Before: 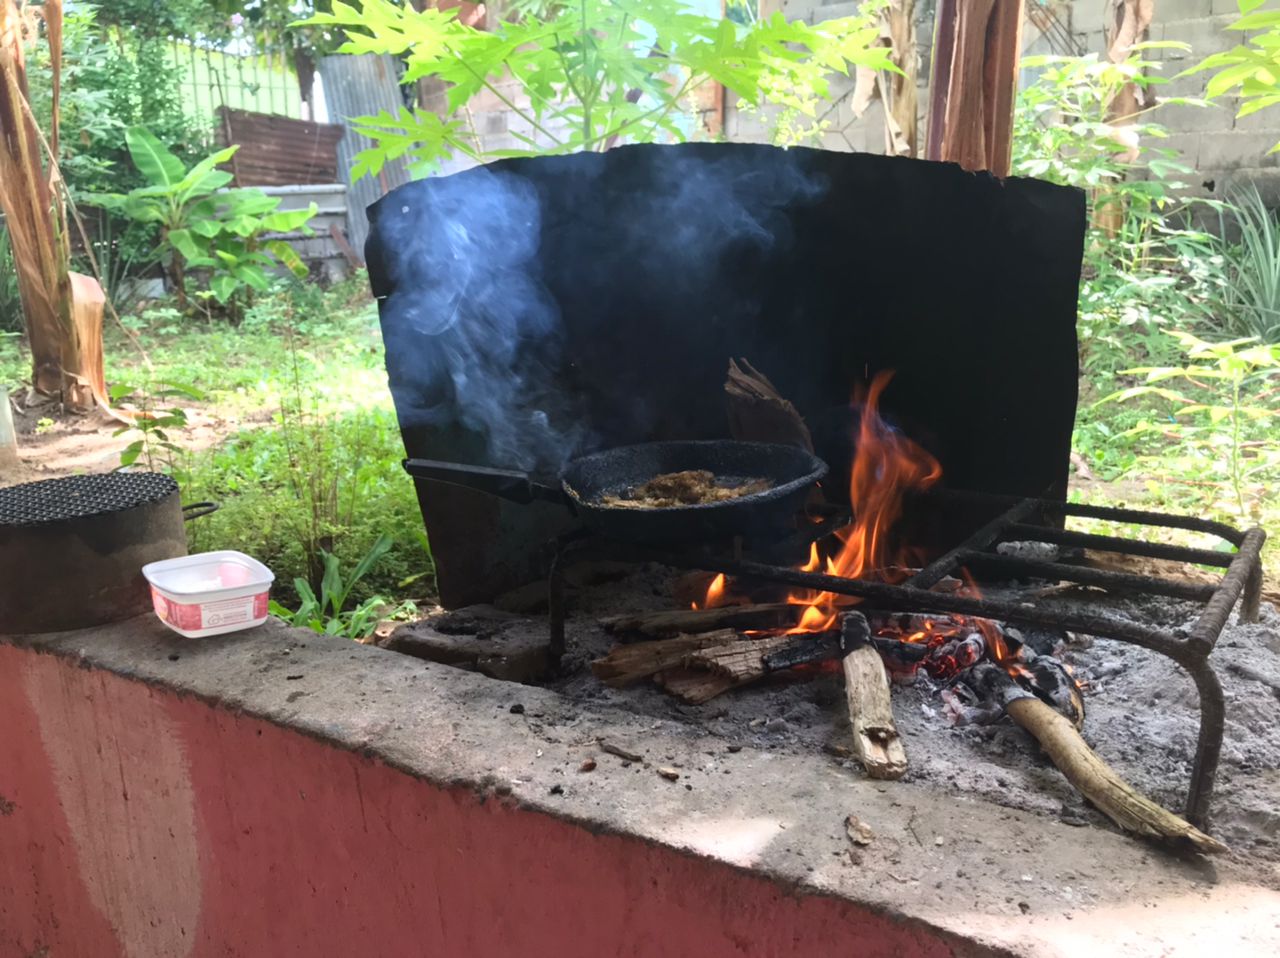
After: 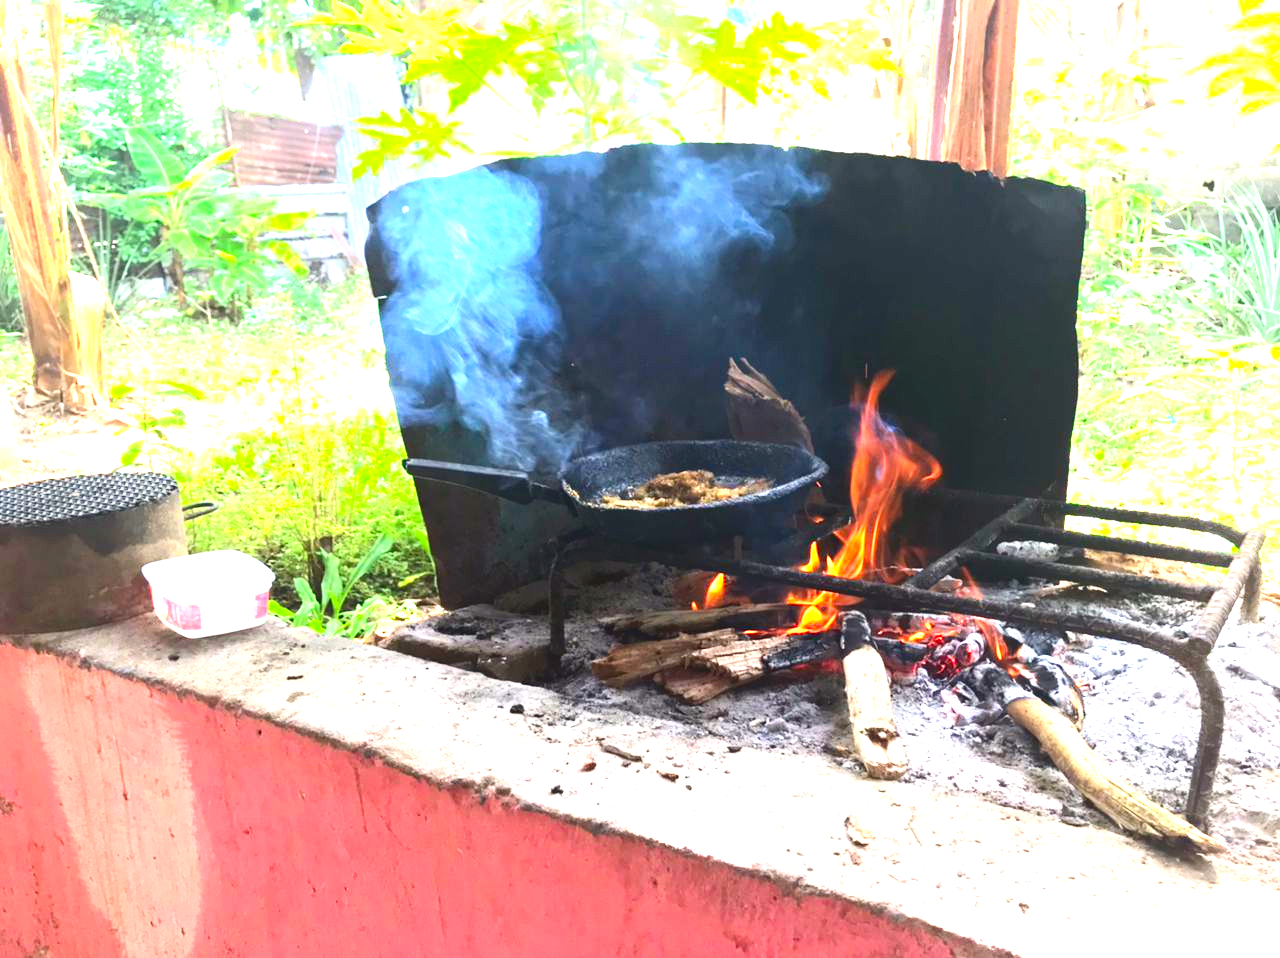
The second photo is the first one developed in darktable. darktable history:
contrast brightness saturation: contrast 0.179, saturation 0.305
exposure: black level correction 0, exposure 2.104 EV, compensate highlight preservation false
